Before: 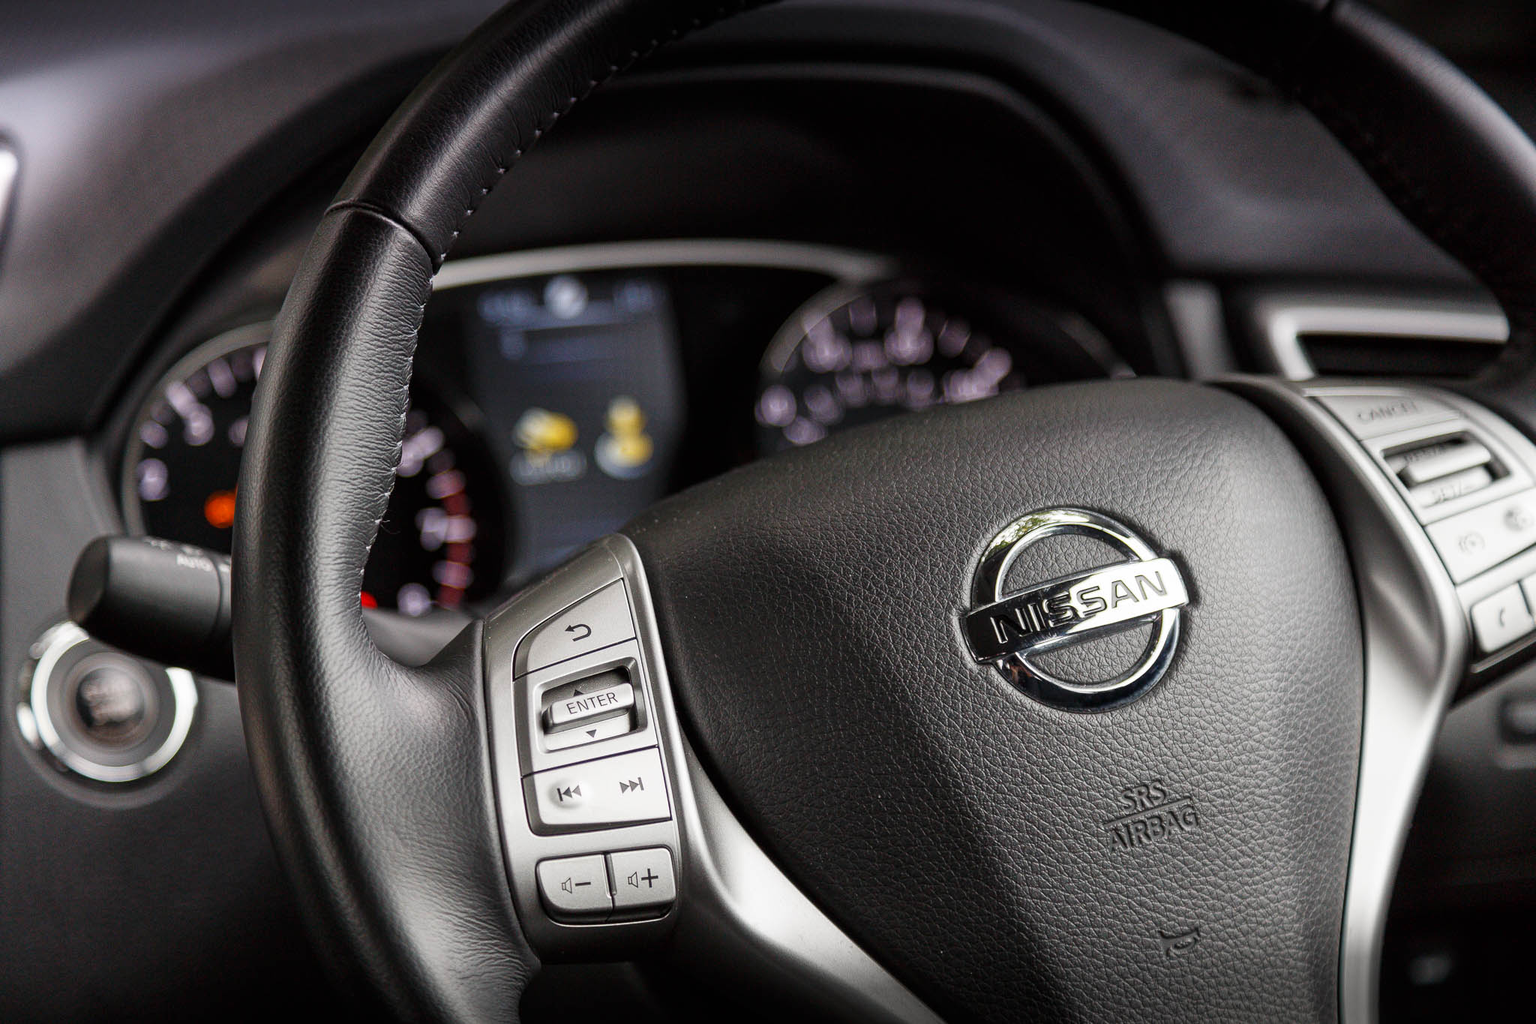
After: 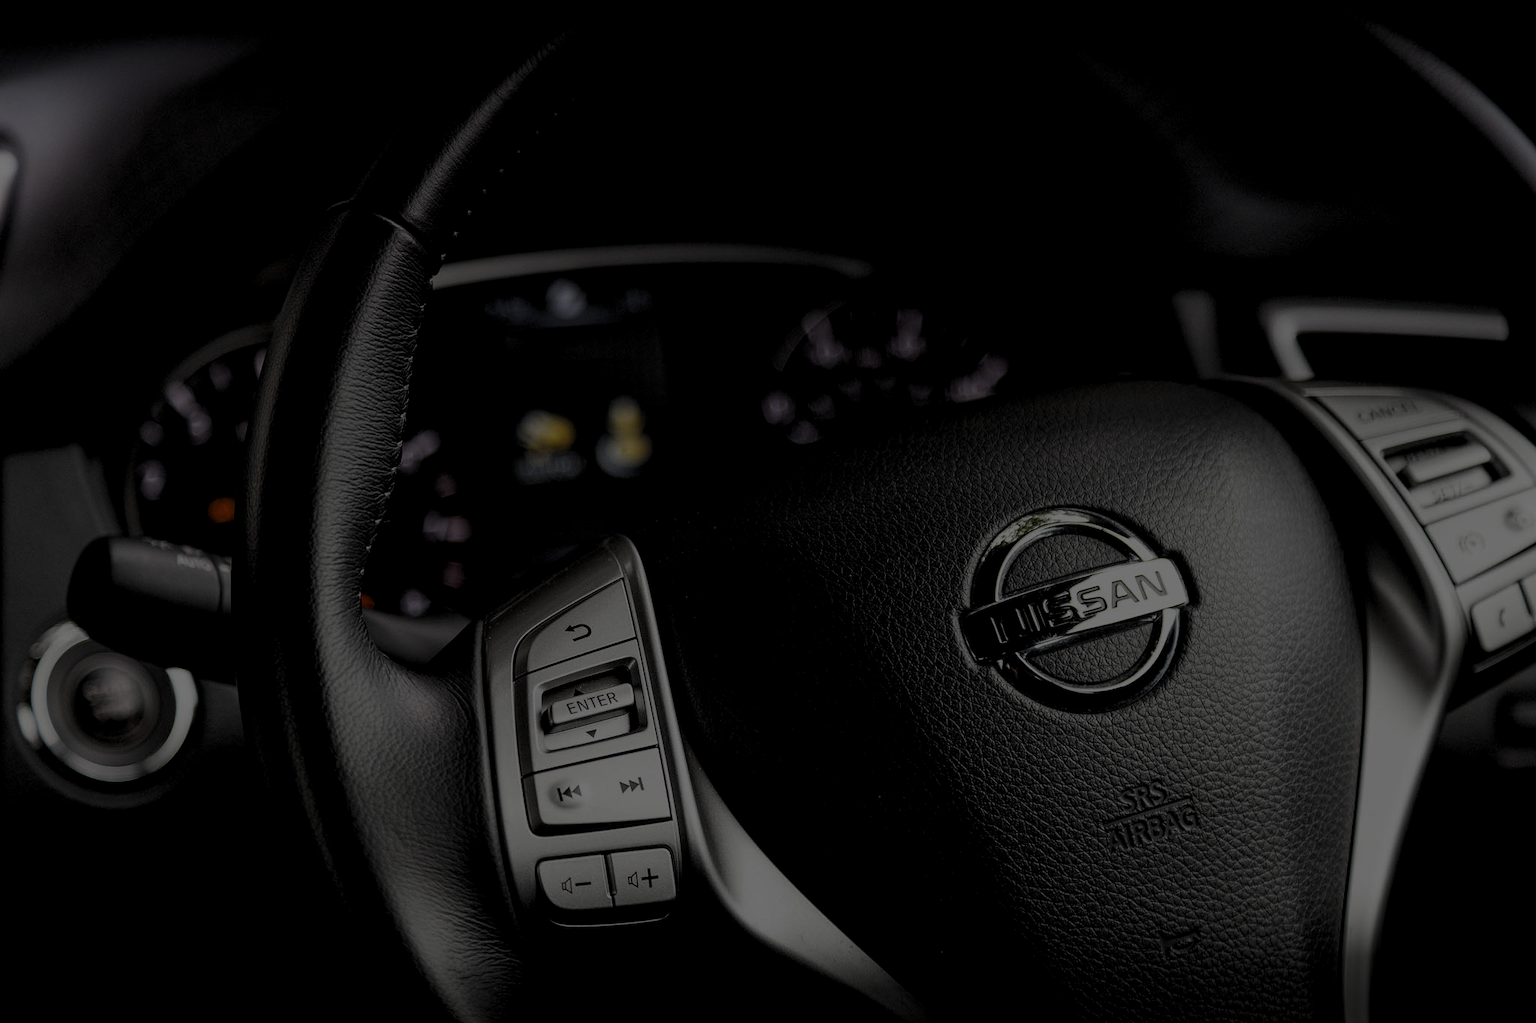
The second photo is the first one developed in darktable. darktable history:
levels: levels [0.116, 0.574, 1]
exposure: exposure -2.002 EV, compensate highlight preservation false
